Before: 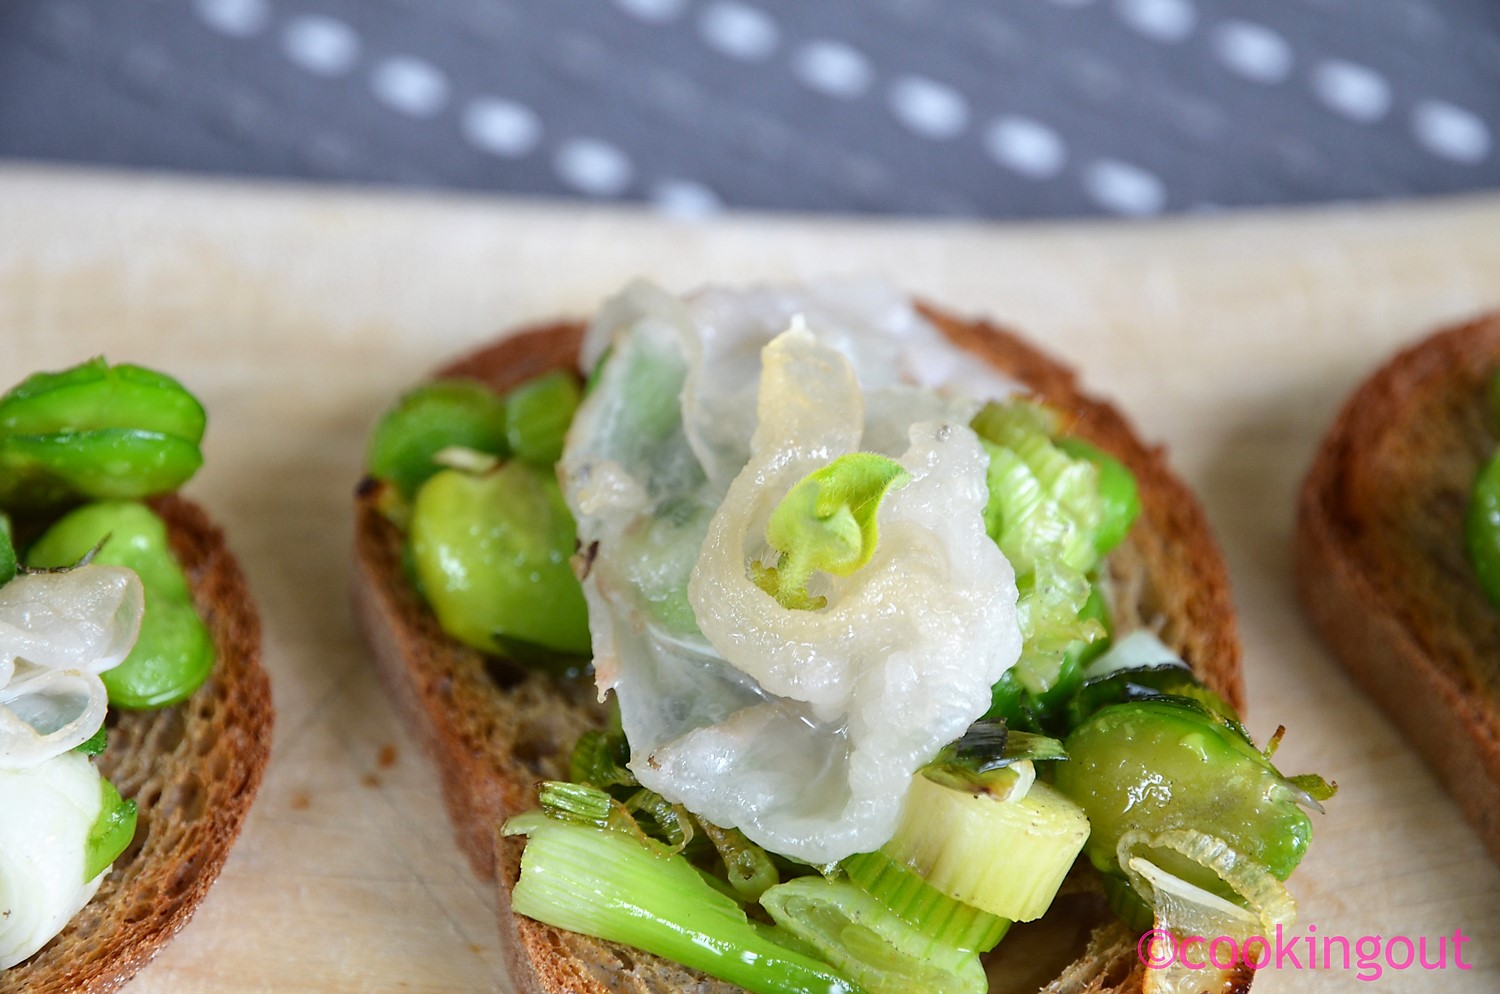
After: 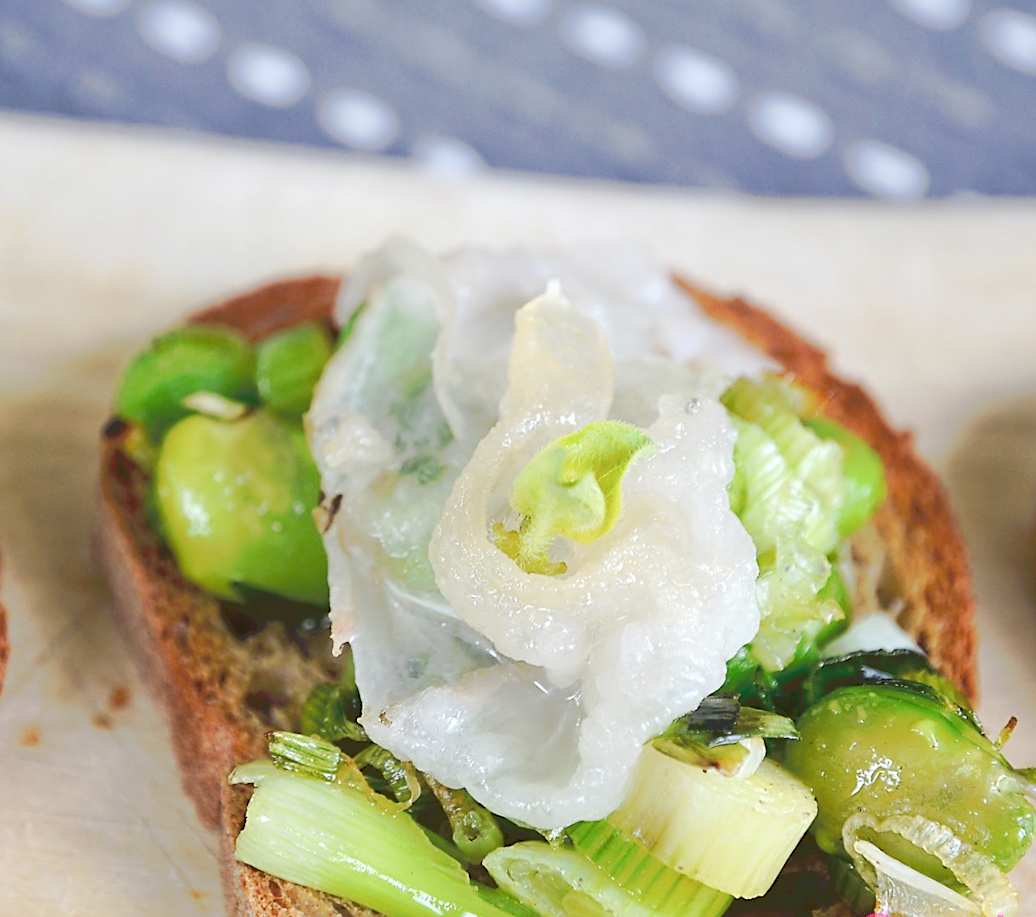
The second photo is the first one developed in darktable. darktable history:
crop and rotate: angle -3.2°, left 14.212%, top 0.025%, right 10.986%, bottom 0.036%
sharpen: radius 2.496, amount 0.331
tone curve: curves: ch0 [(0, 0) (0.003, 0.055) (0.011, 0.111) (0.025, 0.126) (0.044, 0.169) (0.069, 0.215) (0.1, 0.199) (0.136, 0.207) (0.177, 0.259) (0.224, 0.327) (0.277, 0.361) (0.335, 0.431) (0.399, 0.501) (0.468, 0.589) (0.543, 0.683) (0.623, 0.73) (0.709, 0.796) (0.801, 0.863) (0.898, 0.921) (1, 1)], preserve colors none
